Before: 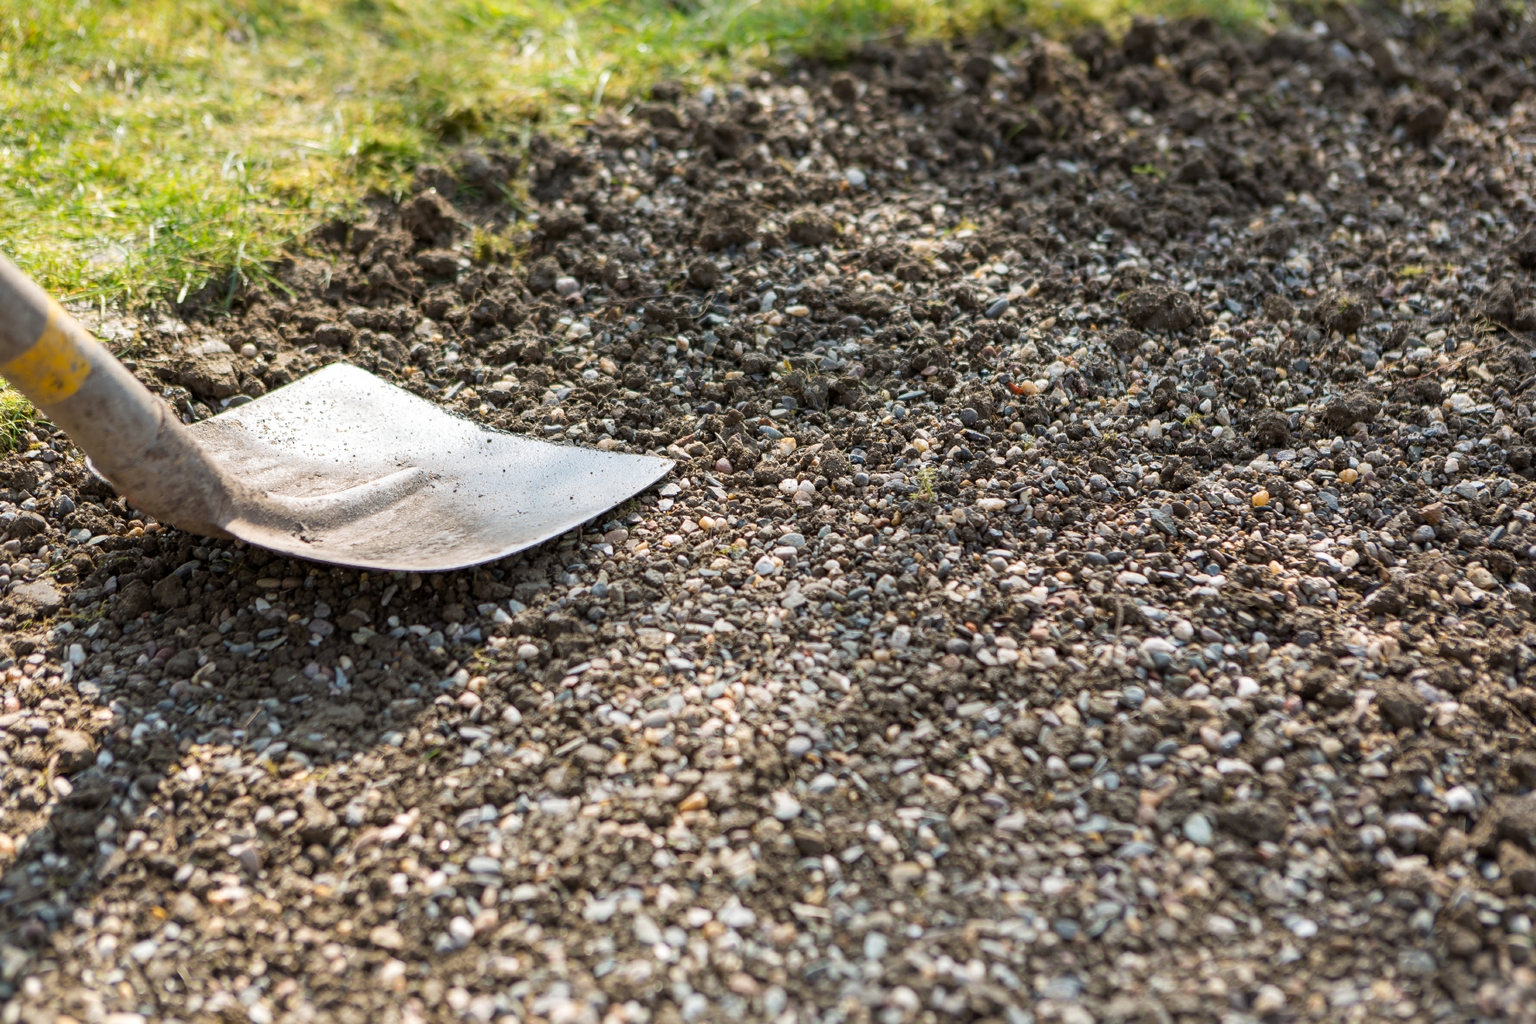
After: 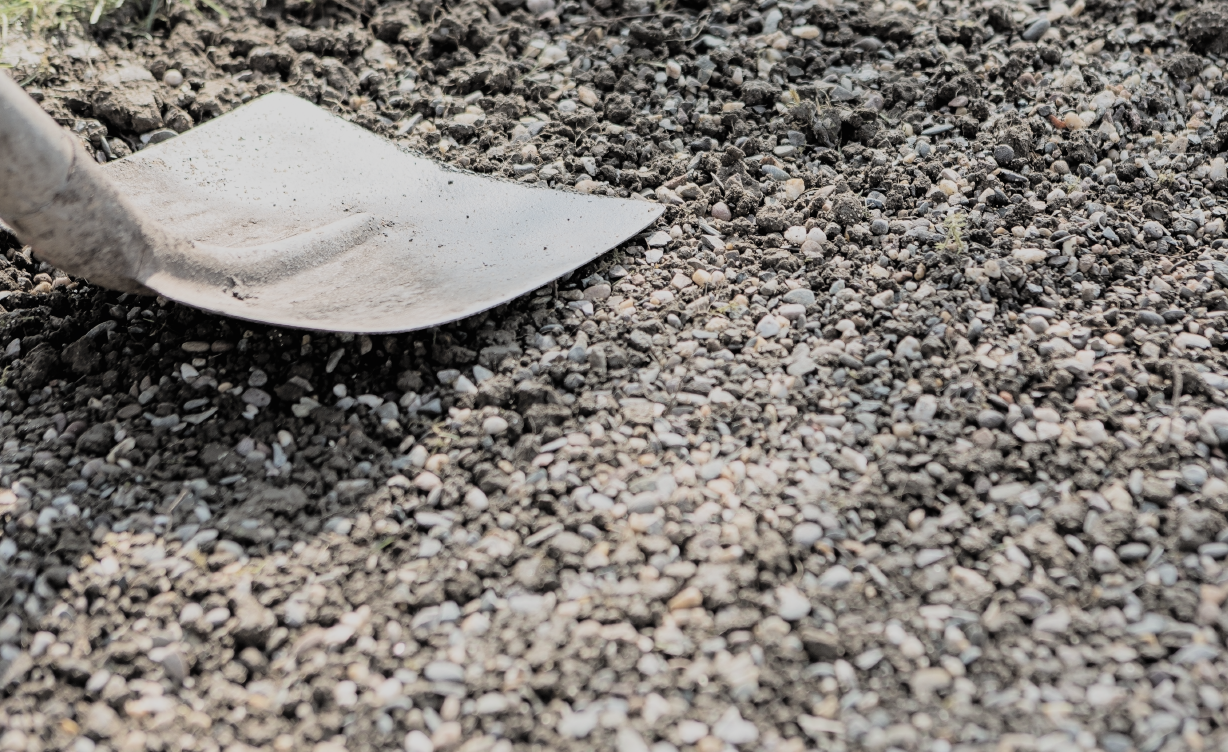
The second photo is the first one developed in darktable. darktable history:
contrast brightness saturation: brightness 0.18, saturation -0.5
crop: left 6.488%, top 27.668%, right 24.183%, bottom 8.656%
tone equalizer: on, module defaults
filmic rgb: black relative exposure -6.15 EV, white relative exposure 6.96 EV, hardness 2.23, color science v6 (2022)
